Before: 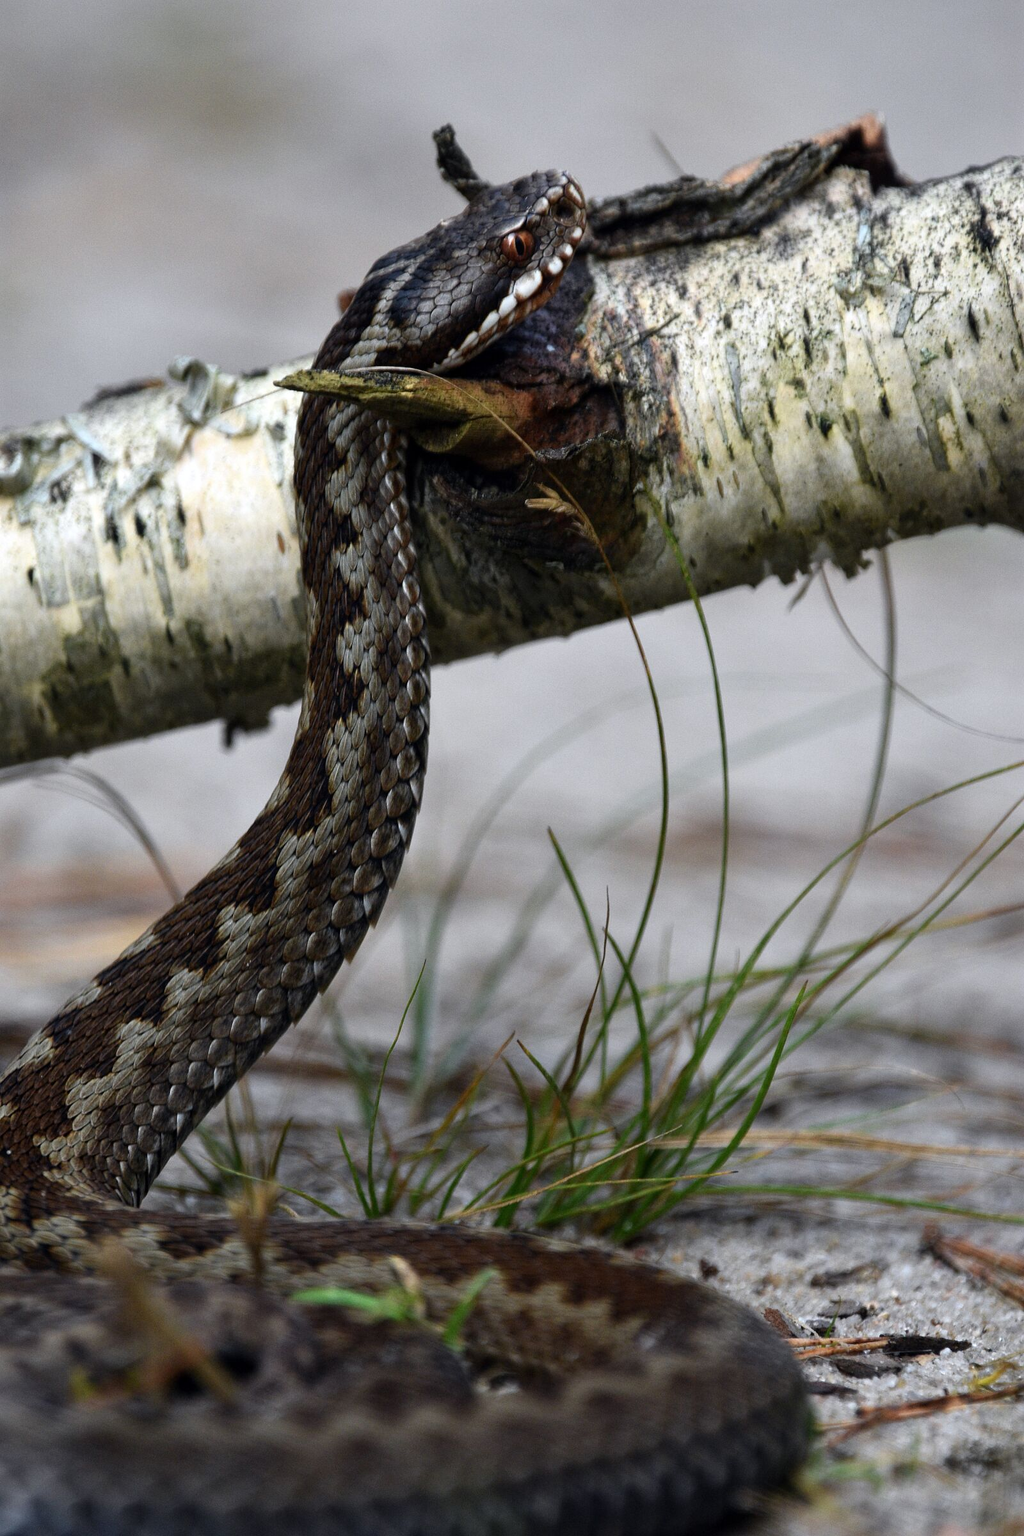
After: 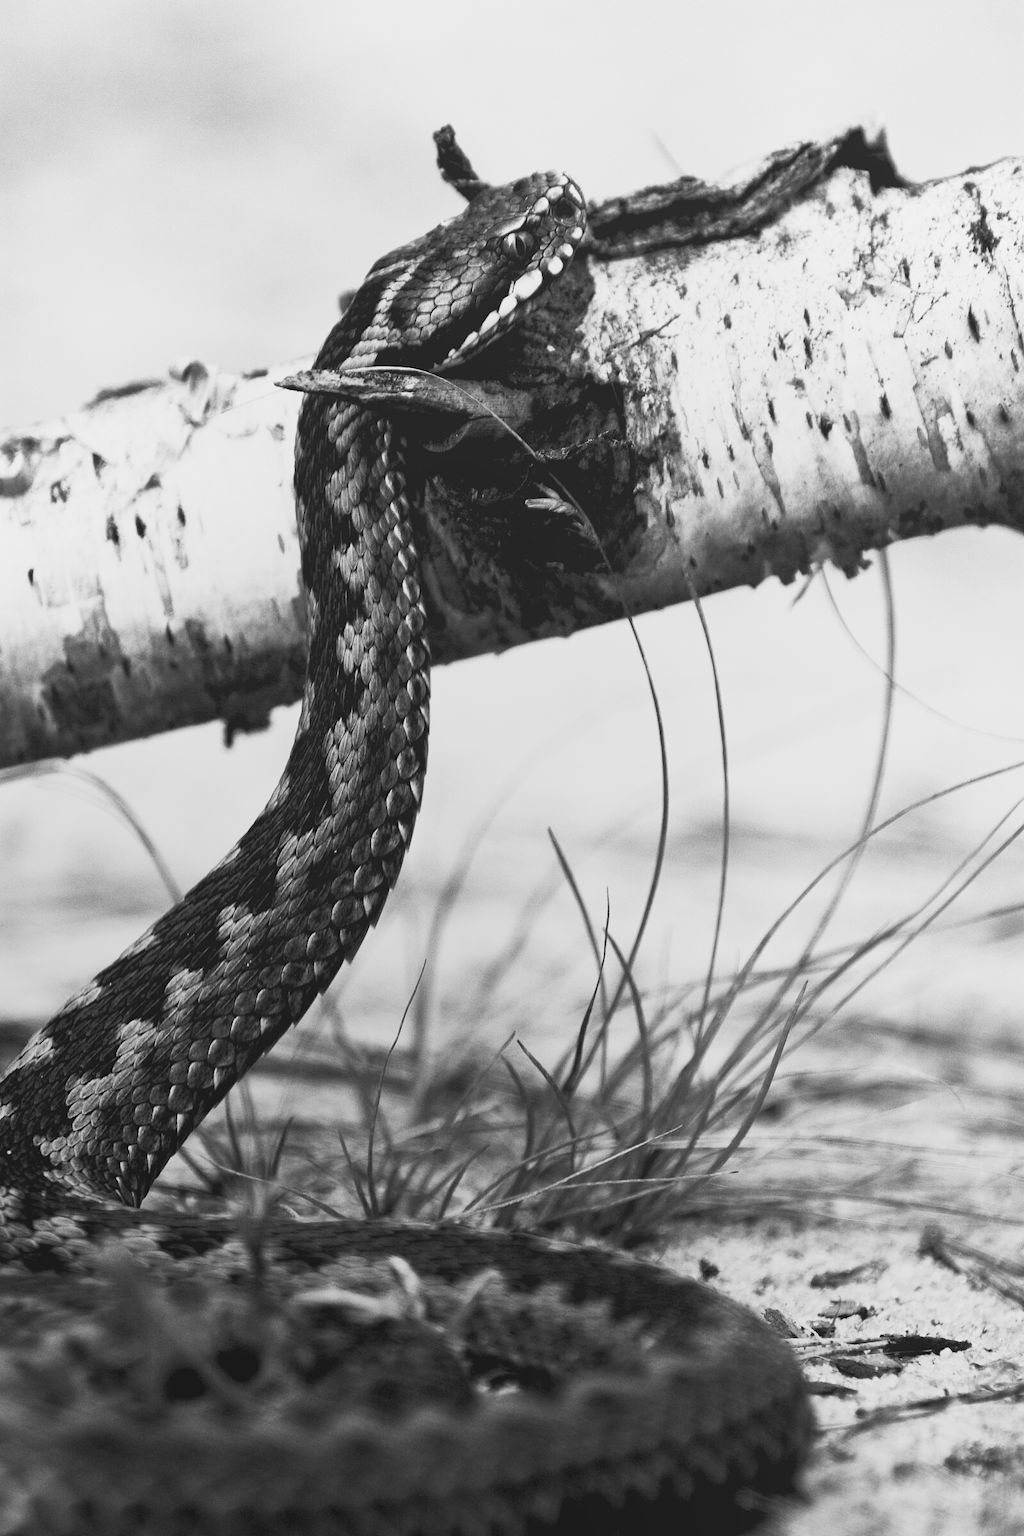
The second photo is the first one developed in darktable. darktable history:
exposure: black level correction 0.009, exposure 0.11 EV, compensate exposure bias true, compensate highlight preservation false
local contrast: detail 69%
contrast brightness saturation: contrast 0.54, brightness 0.478, saturation -0.997
